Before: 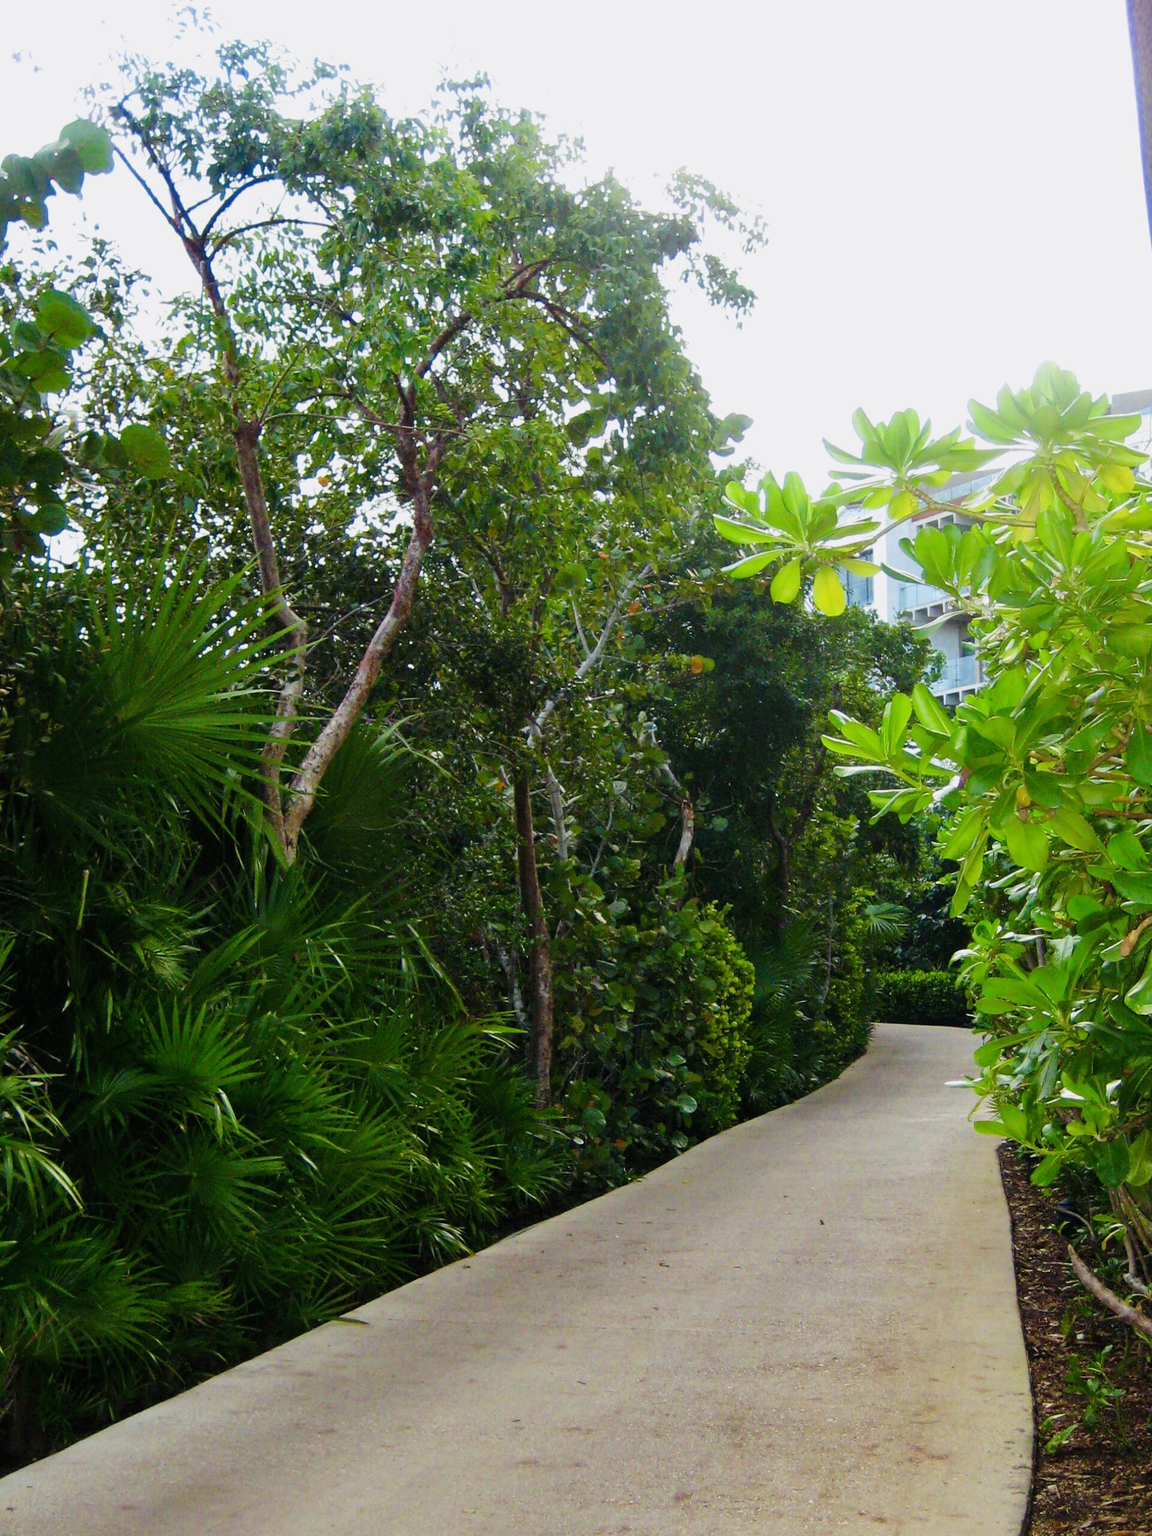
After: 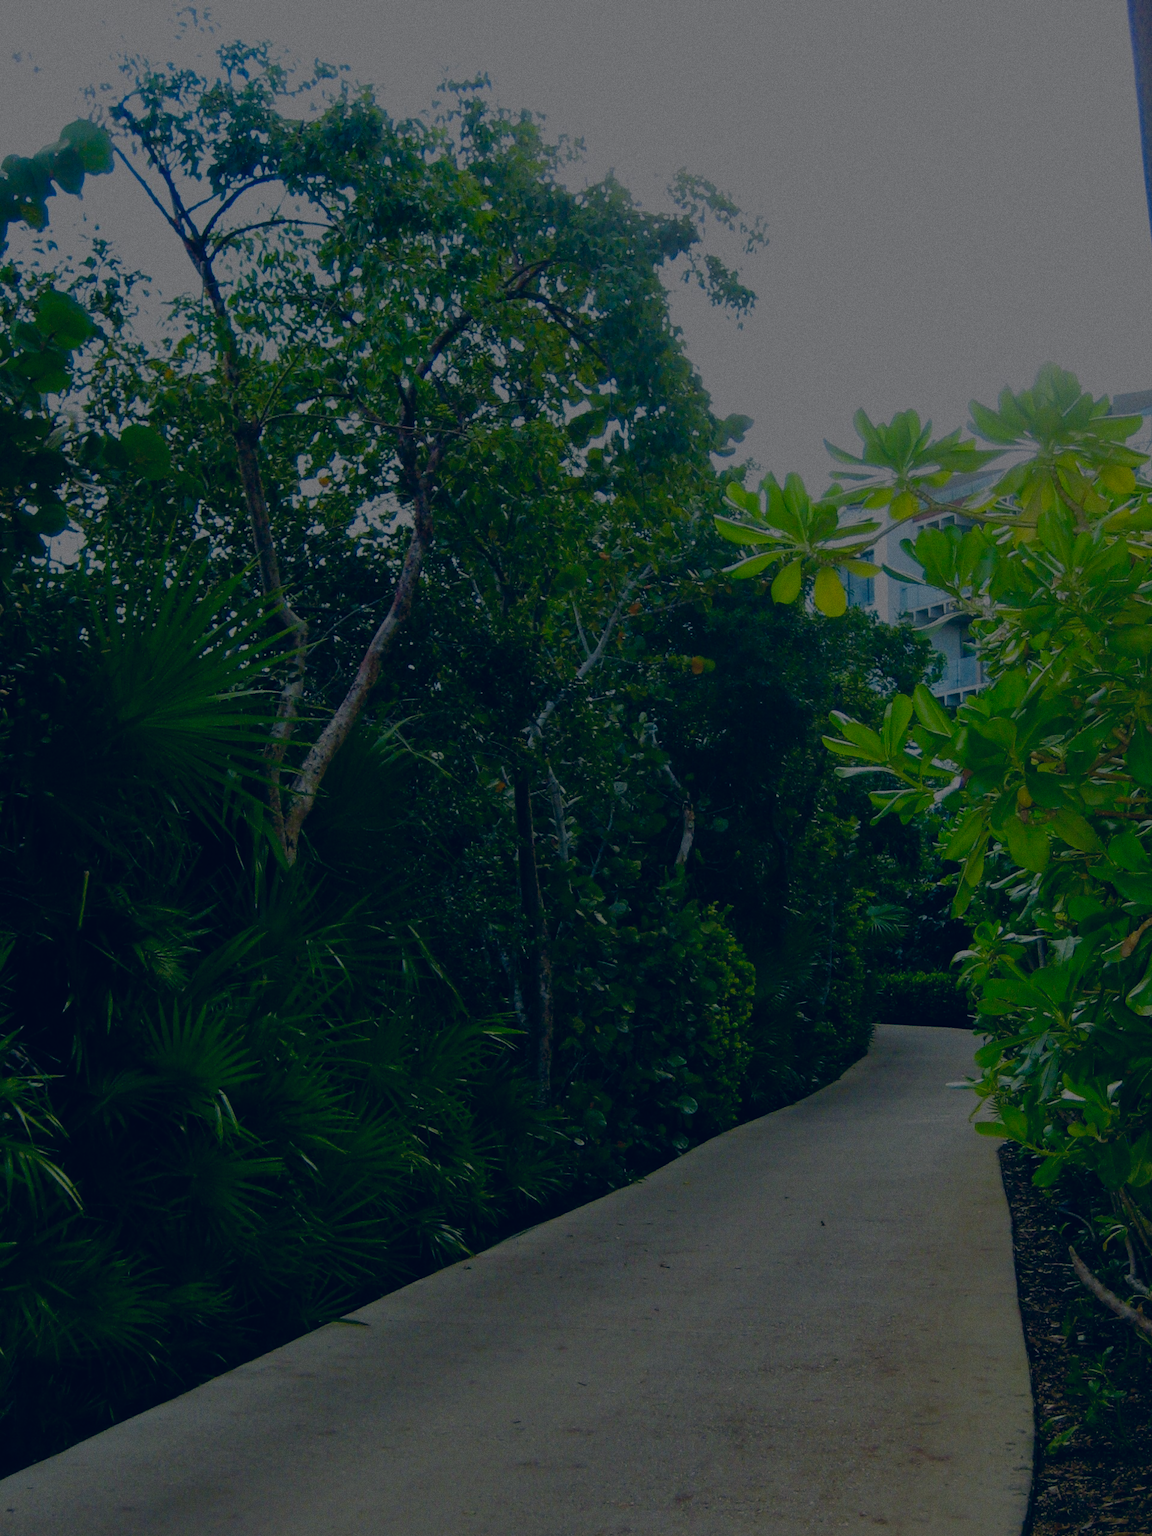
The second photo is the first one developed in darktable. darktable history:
exposure: exposure -2.446 EV, compensate highlight preservation false
crop: bottom 0.071%
color correction: highlights a* 10.32, highlights b* 14.66, shadows a* -9.59, shadows b* -15.02
grain: coarseness 0.09 ISO
